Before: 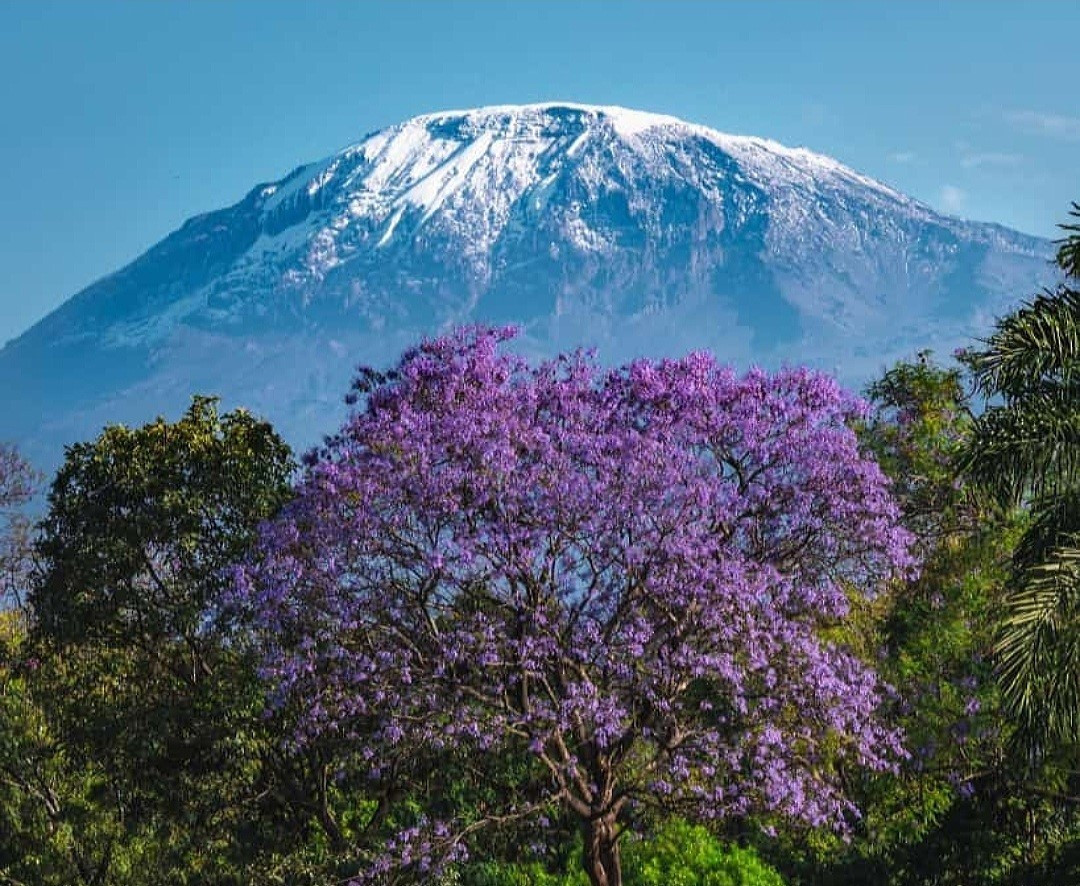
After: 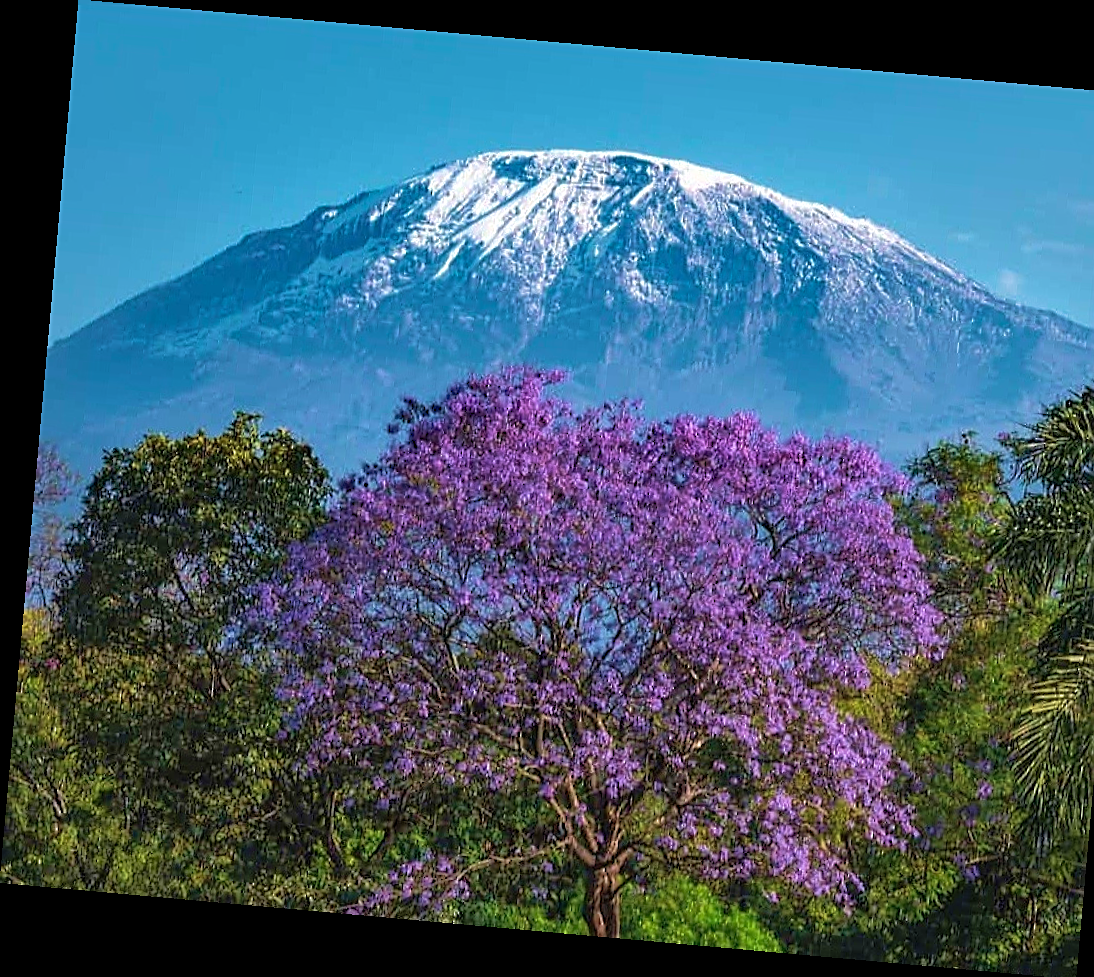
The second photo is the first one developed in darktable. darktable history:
crop and rotate: right 5.167%
sharpen: on, module defaults
rotate and perspective: rotation 5.12°, automatic cropping off
levels: levels [0, 0.492, 0.984]
shadows and highlights: on, module defaults
velvia: strength 45%
